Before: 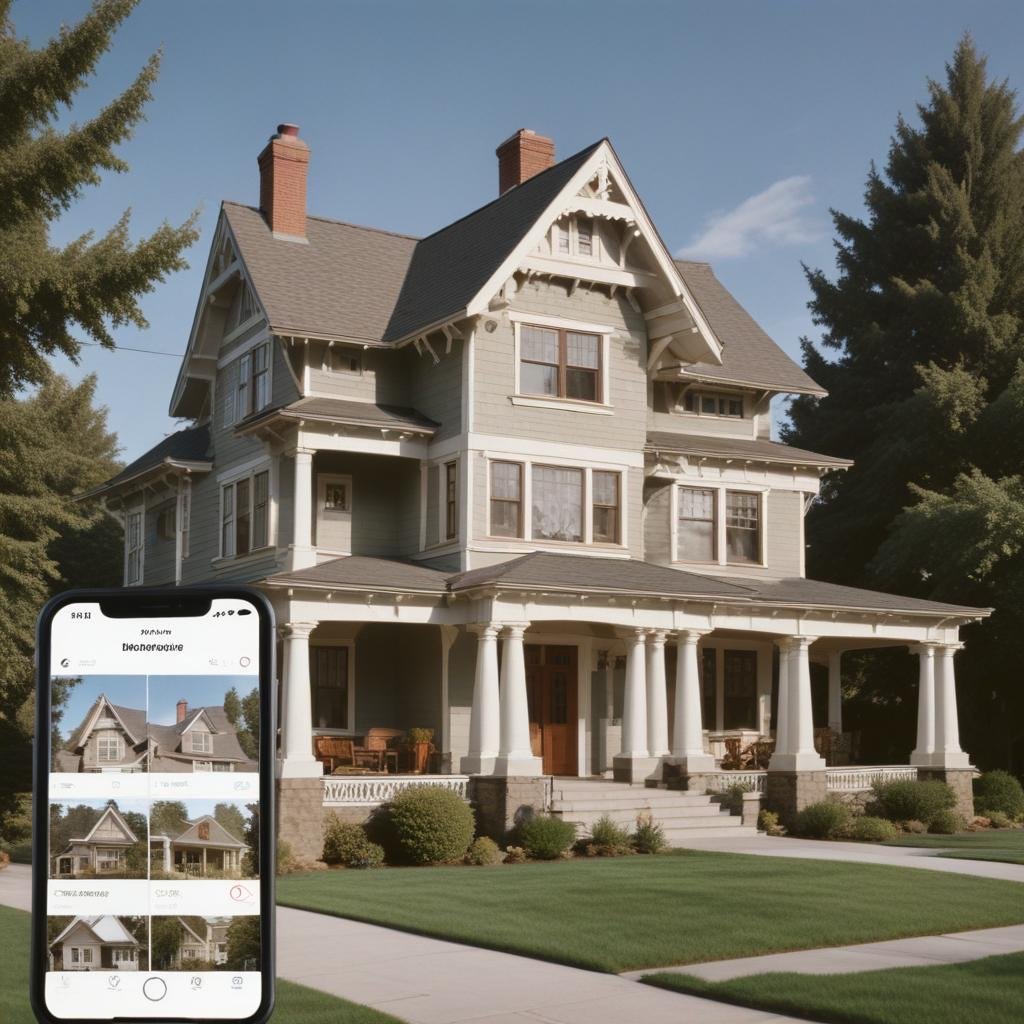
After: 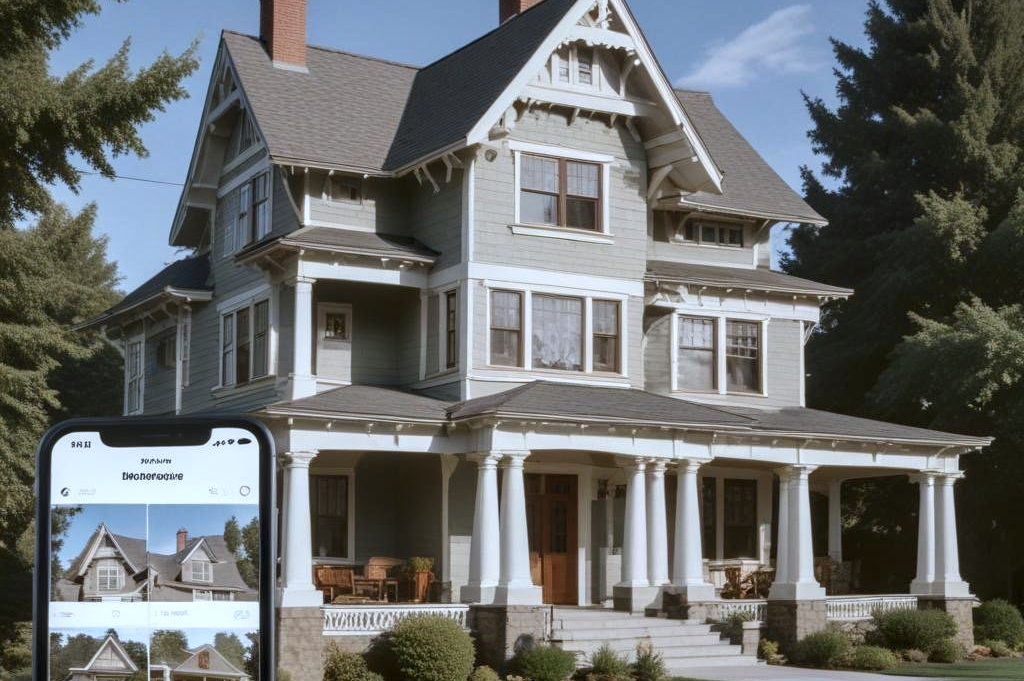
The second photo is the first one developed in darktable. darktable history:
local contrast: detail 130%
crop: top 16.727%, bottom 16.727%
white balance: red 0.924, blue 1.095
